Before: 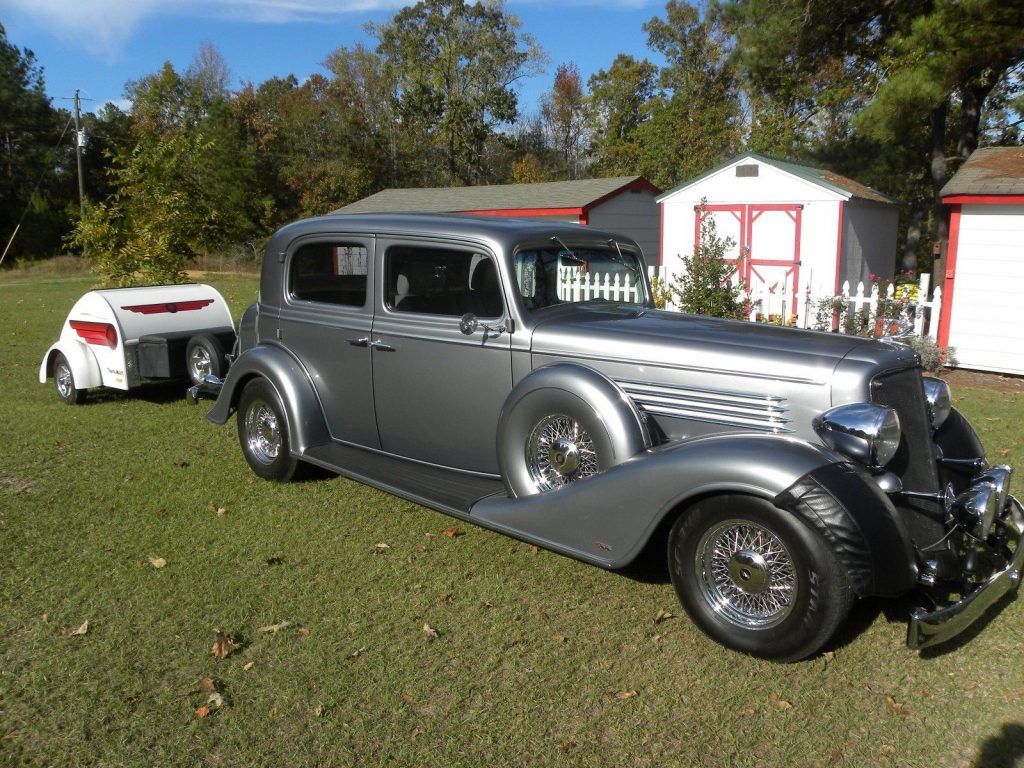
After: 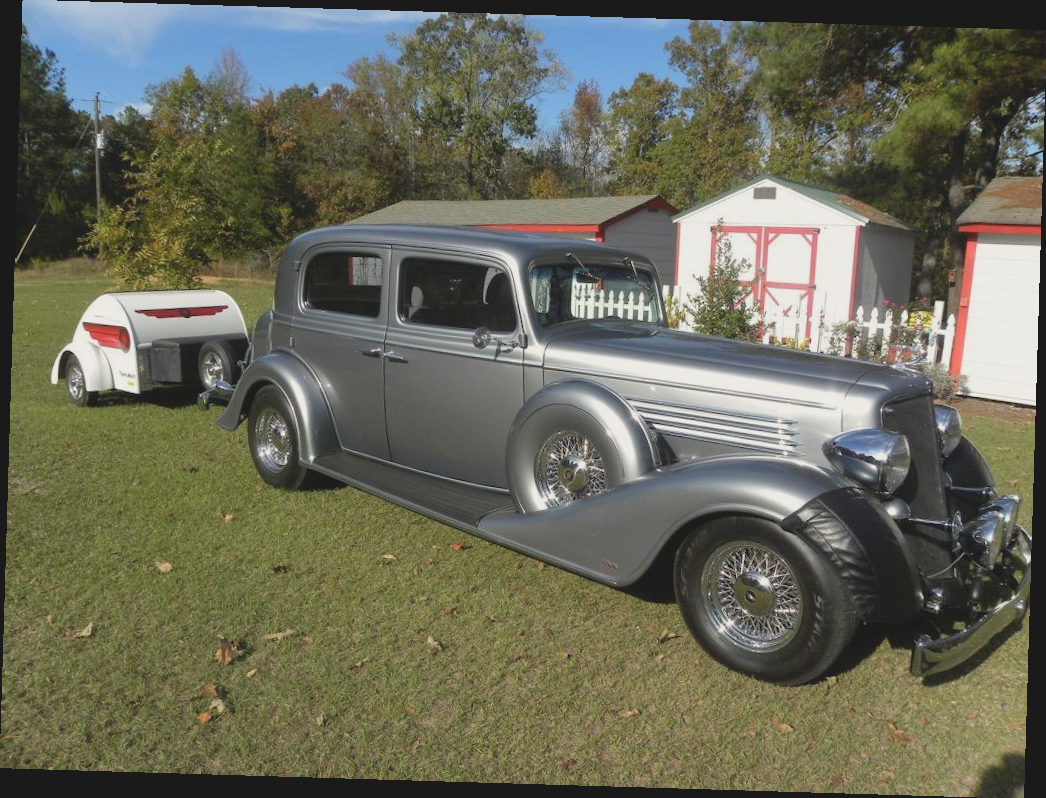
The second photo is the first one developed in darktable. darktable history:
contrast brightness saturation: contrast -0.15, brightness 0.05, saturation -0.12
rotate and perspective: rotation 1.72°, automatic cropping off
color correction: highlights b* 3
rgb levels: preserve colors max RGB
